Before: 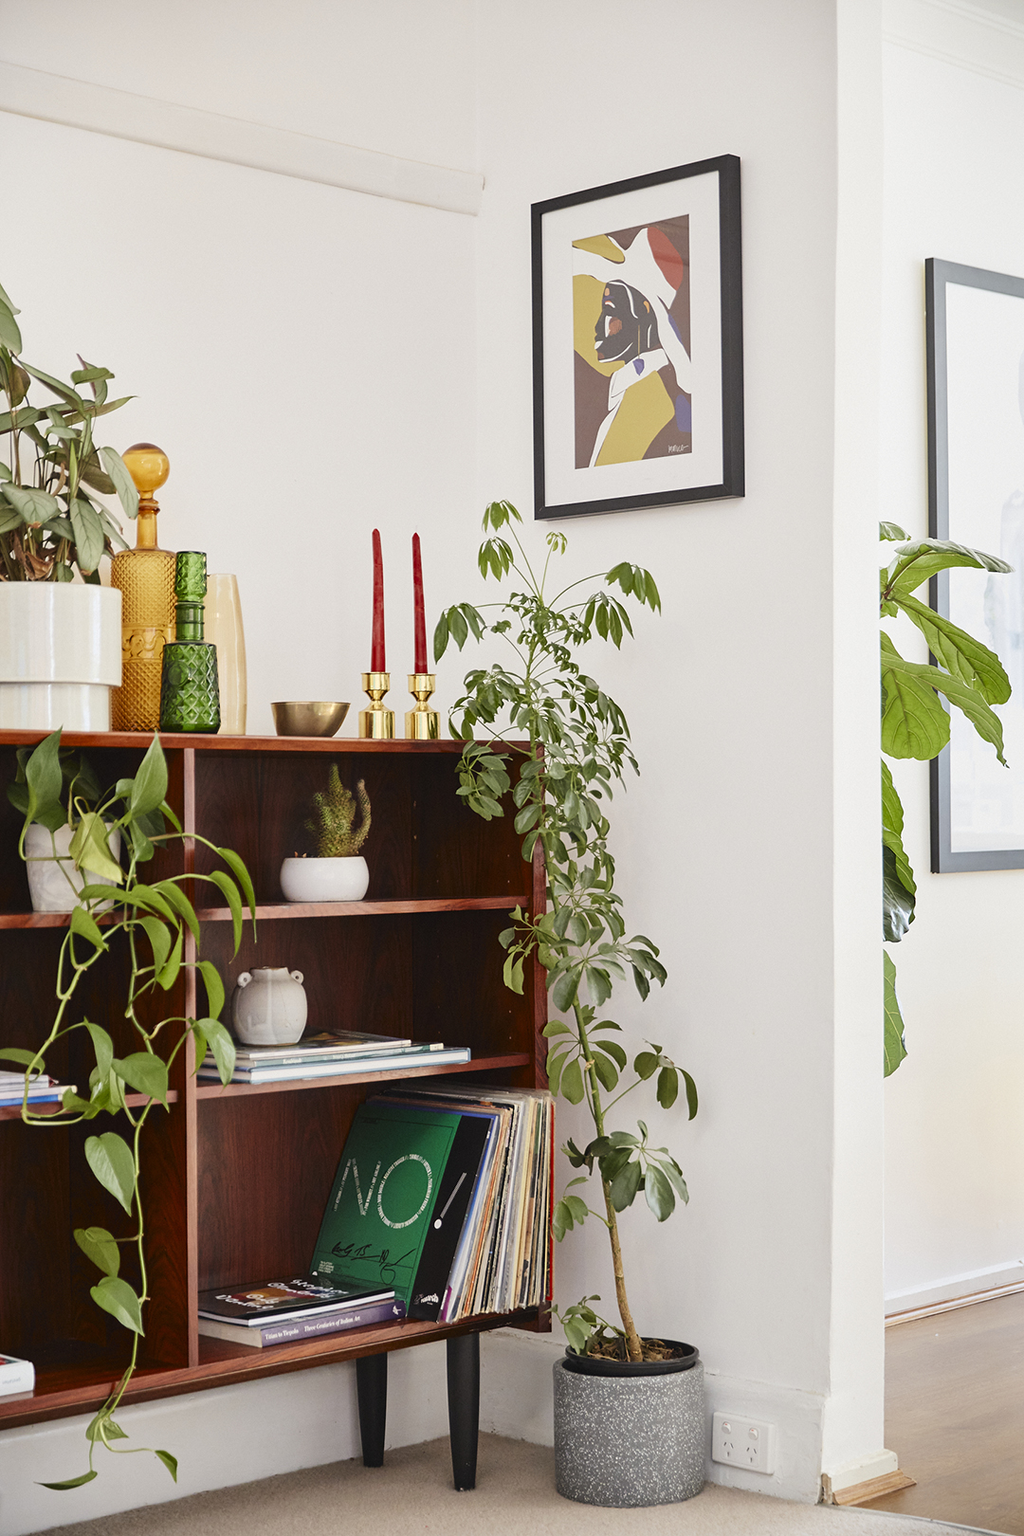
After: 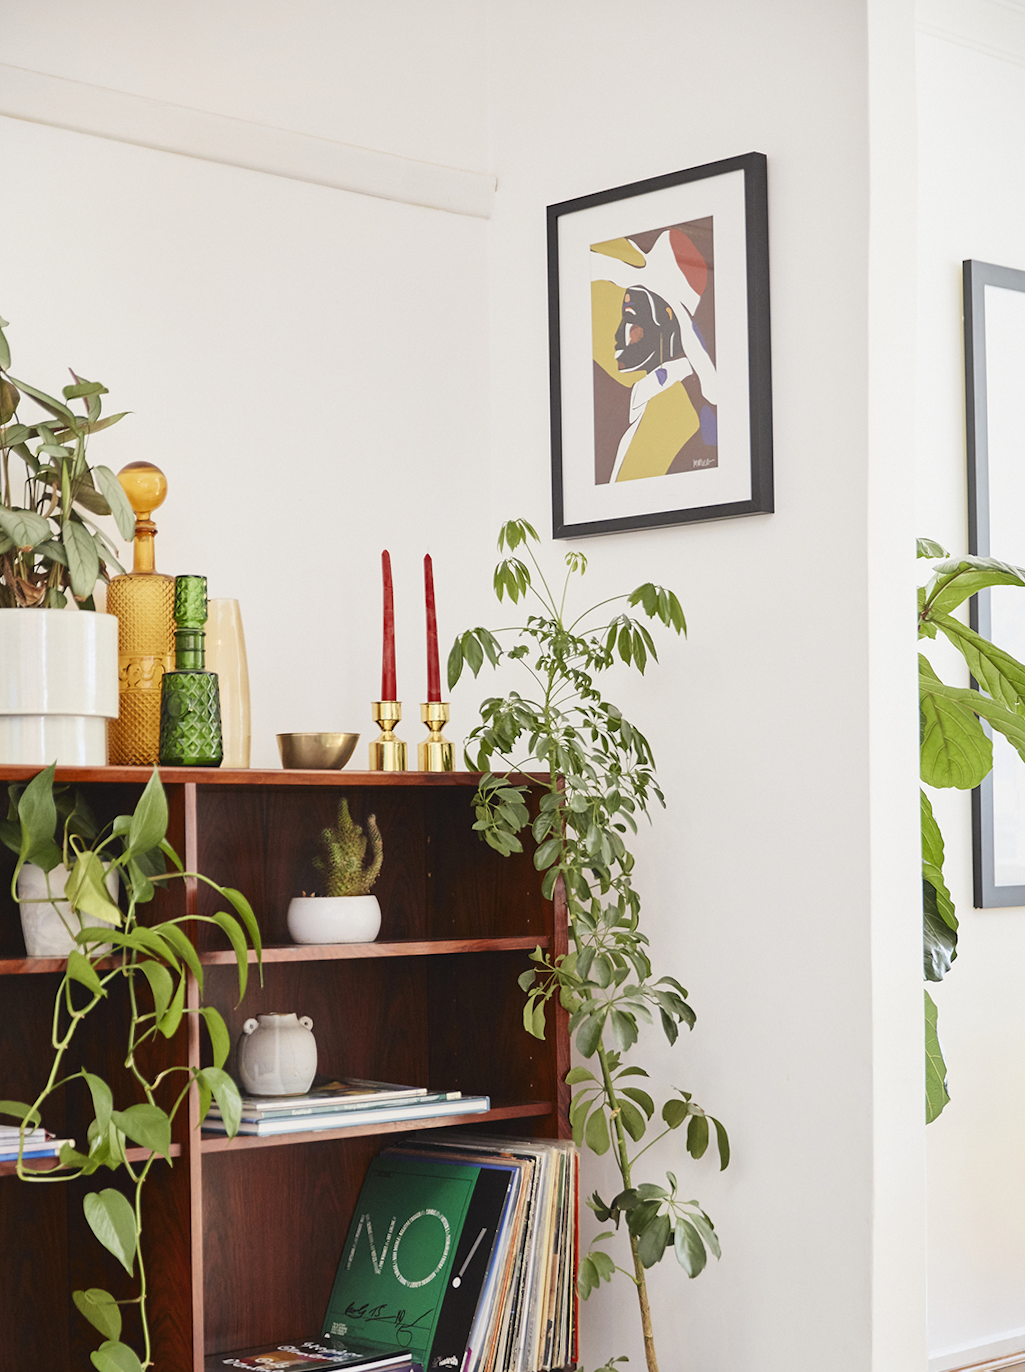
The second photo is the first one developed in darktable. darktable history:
crop and rotate: angle 0.447°, left 0.344%, right 3.58%, bottom 14.299%
contrast brightness saturation: contrast 0.055, brightness 0.061, saturation 0.011
